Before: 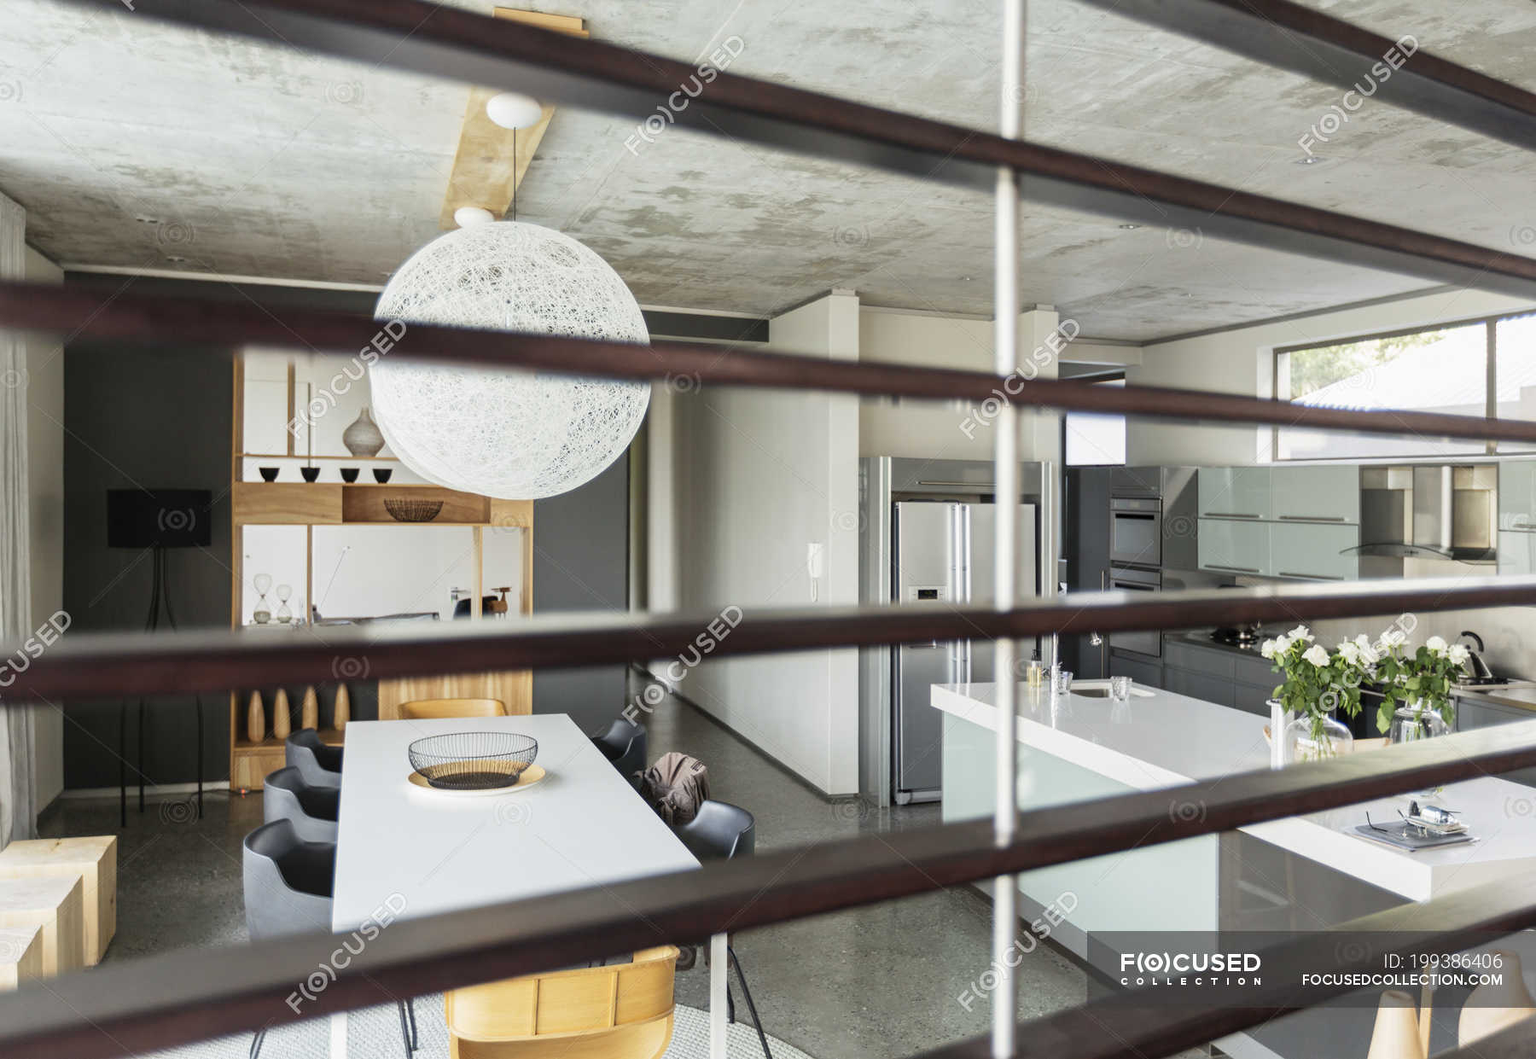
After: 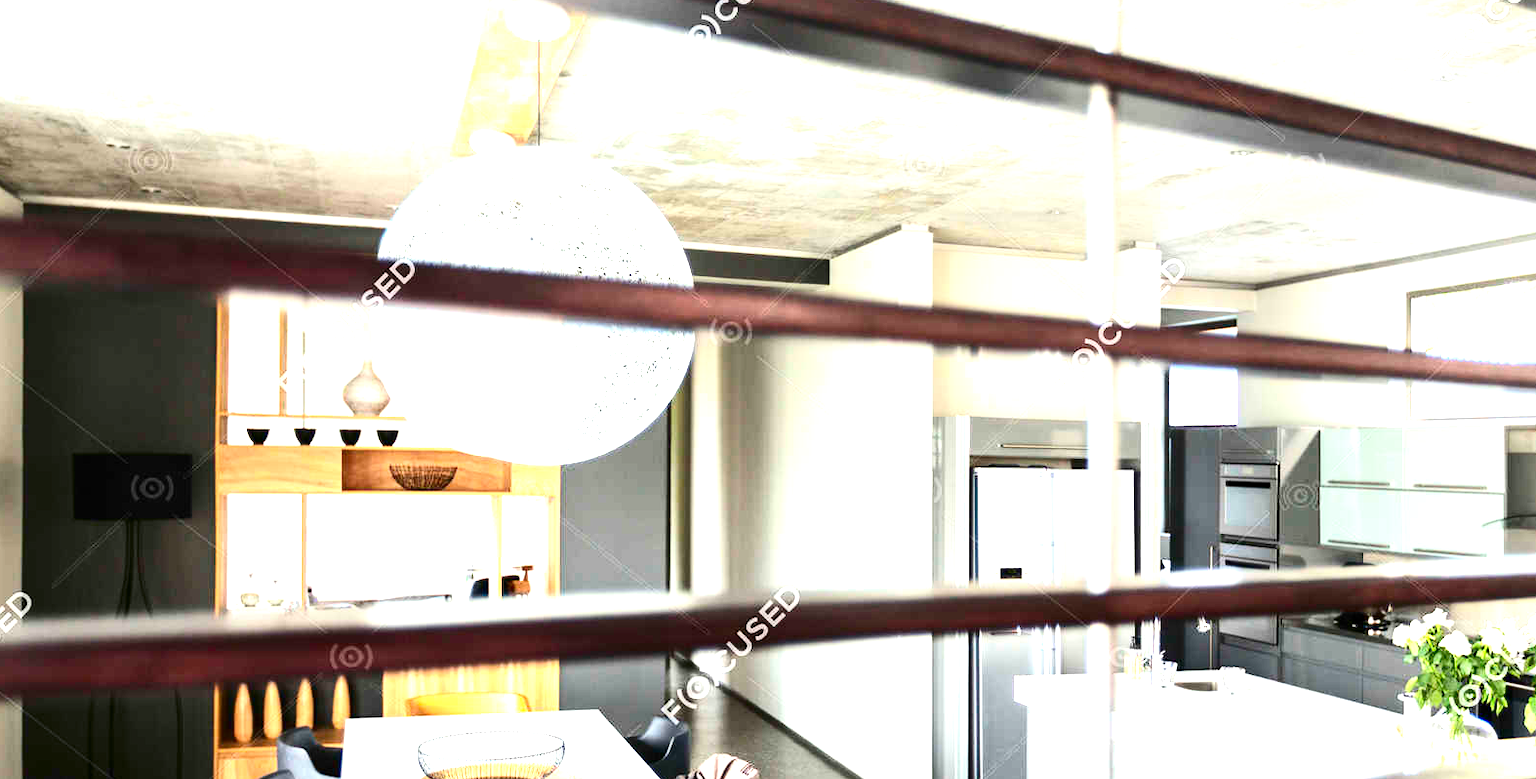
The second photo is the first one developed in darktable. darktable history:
exposure: black level correction 0, exposure 1.632 EV, compensate highlight preservation false
crop: left 2.876%, top 8.852%, right 9.648%, bottom 26.695%
contrast brightness saturation: contrast 0.212, brightness -0.107, saturation 0.207
